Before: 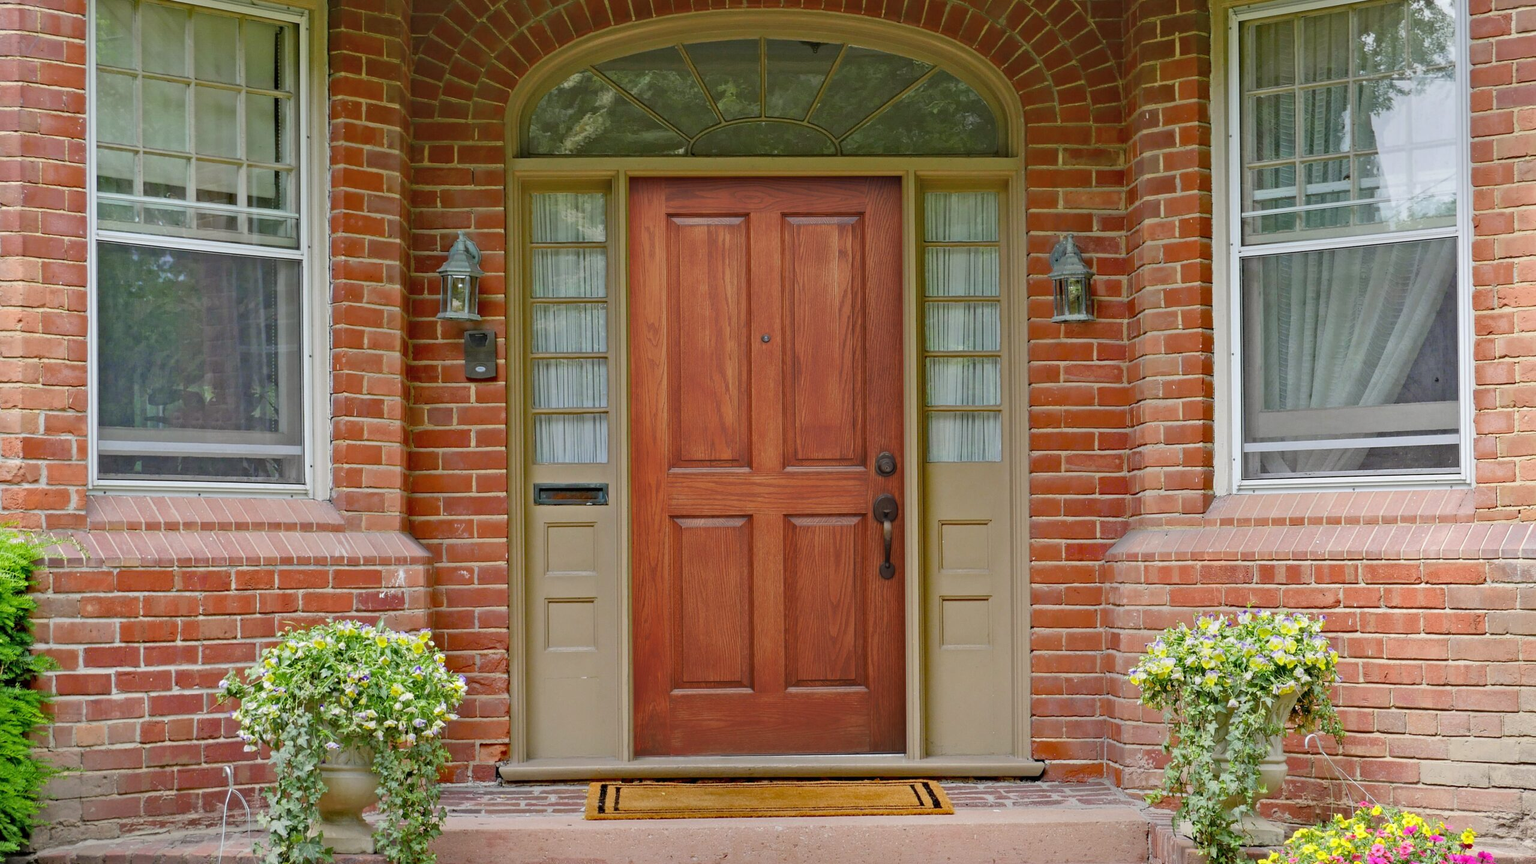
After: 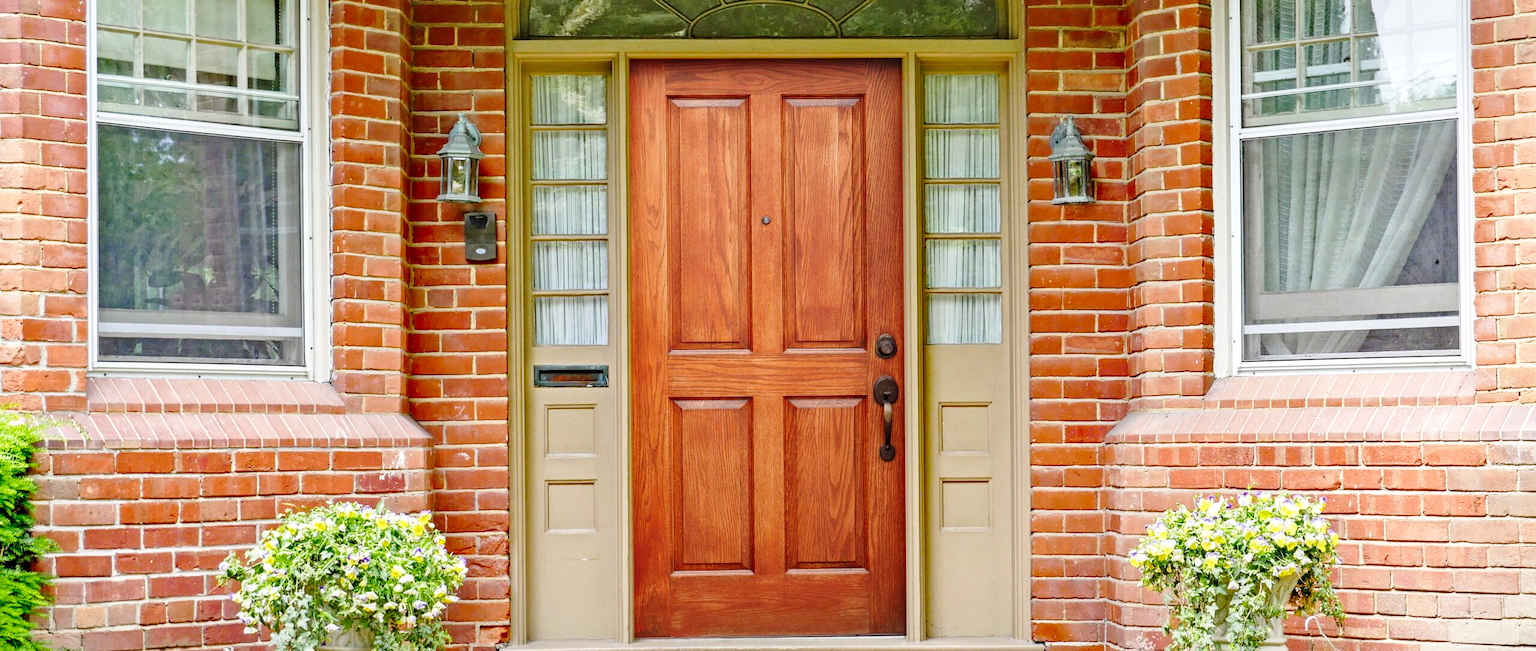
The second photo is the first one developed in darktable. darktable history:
local contrast: on, module defaults
crop: top 13.738%, bottom 10.785%
base curve: curves: ch0 [(0, 0) (0.028, 0.03) (0.121, 0.232) (0.46, 0.748) (0.859, 0.968) (1, 1)], preserve colors none
